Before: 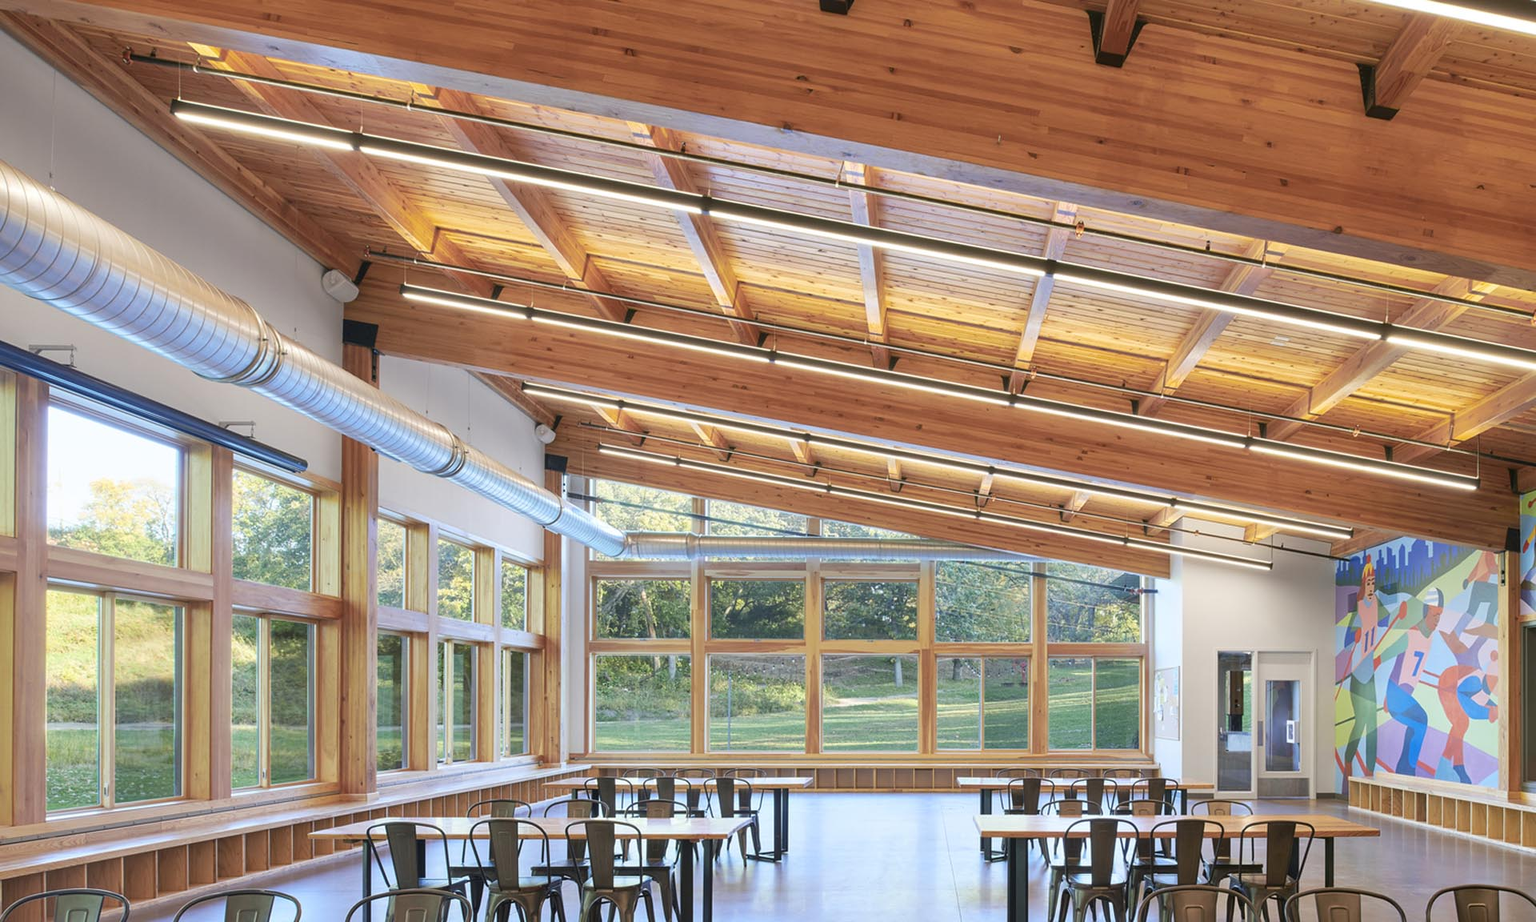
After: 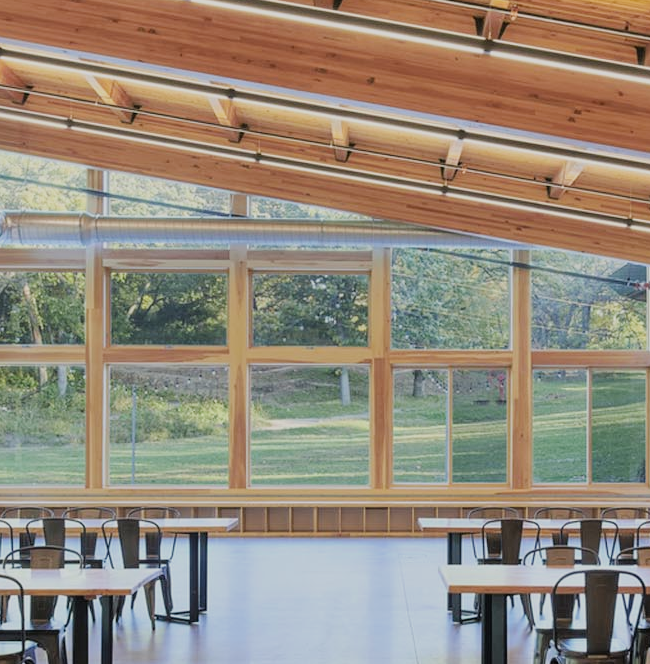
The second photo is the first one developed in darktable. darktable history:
crop: left 40.531%, top 39.371%, right 25.597%, bottom 2.906%
filmic rgb: black relative exposure -7.65 EV, white relative exposure 4.56 EV, hardness 3.61
